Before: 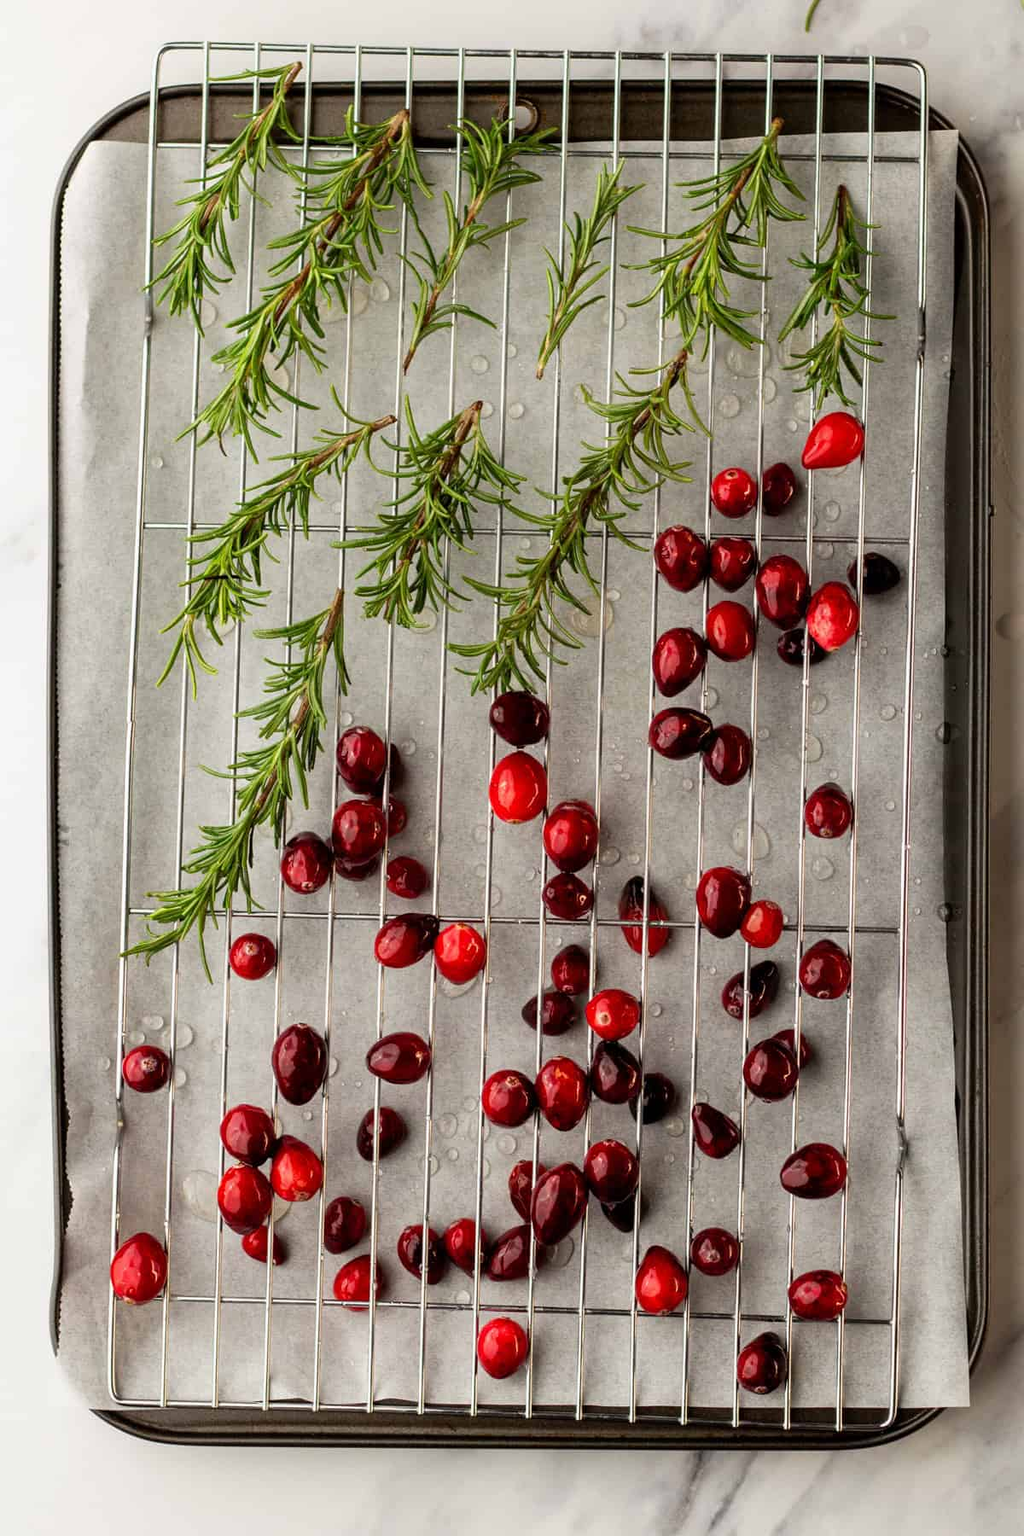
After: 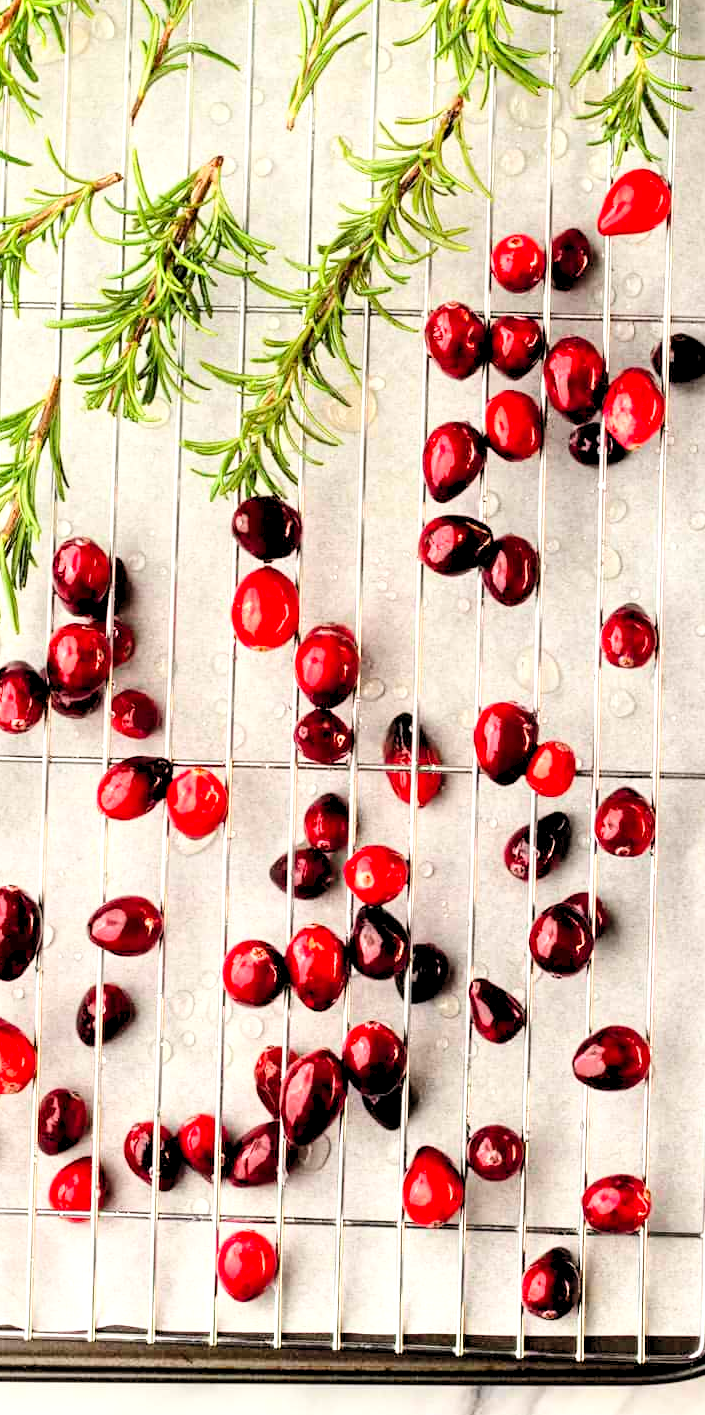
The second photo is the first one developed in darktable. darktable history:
base curve: curves: ch0 [(0, 0) (0.018, 0.026) (0.143, 0.37) (0.33, 0.731) (0.458, 0.853) (0.735, 0.965) (0.905, 0.986) (1, 1)]
crop and rotate: left 28.57%, top 17.451%, right 12.676%, bottom 3.889%
levels: levels [0.044, 0.416, 0.908]
tone equalizer: -8 EV -0.002 EV, -7 EV 0.003 EV, -6 EV -0.025 EV, -5 EV 0.018 EV, -4 EV -0.027 EV, -3 EV 0.014 EV, -2 EV -0.083 EV, -1 EV -0.308 EV, +0 EV -0.576 EV
